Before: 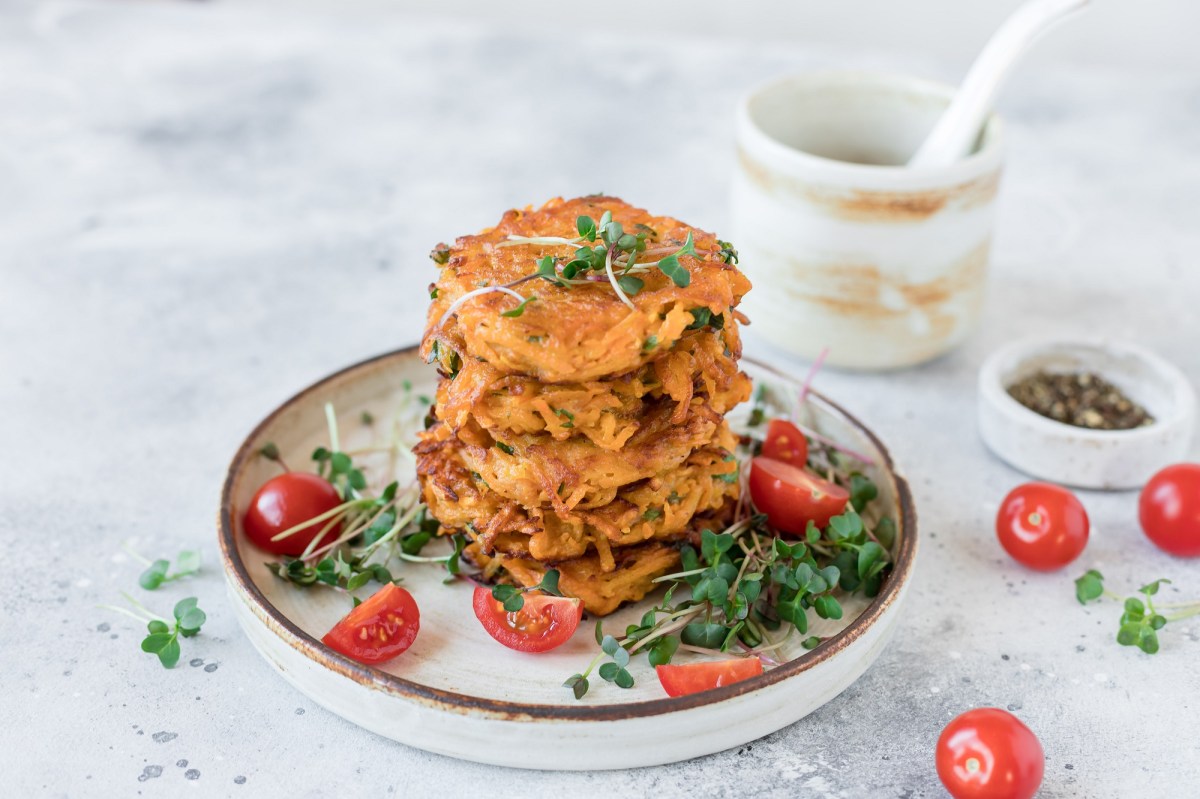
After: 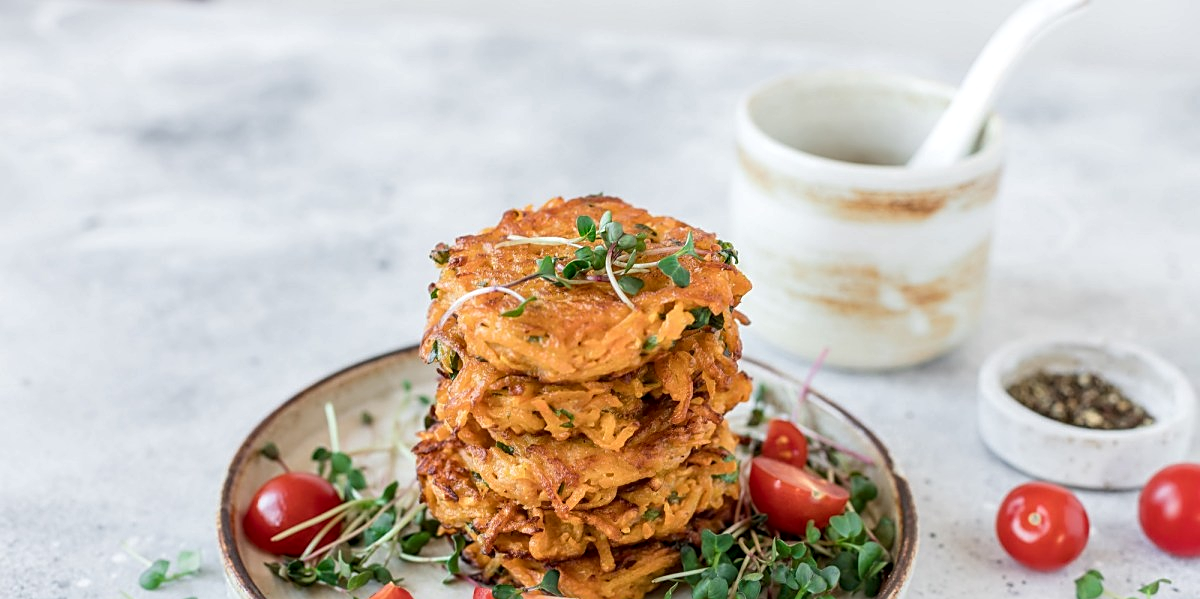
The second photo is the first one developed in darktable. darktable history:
exposure: compensate highlight preservation false
crop: bottom 24.982%
sharpen: on, module defaults
local contrast: on, module defaults
